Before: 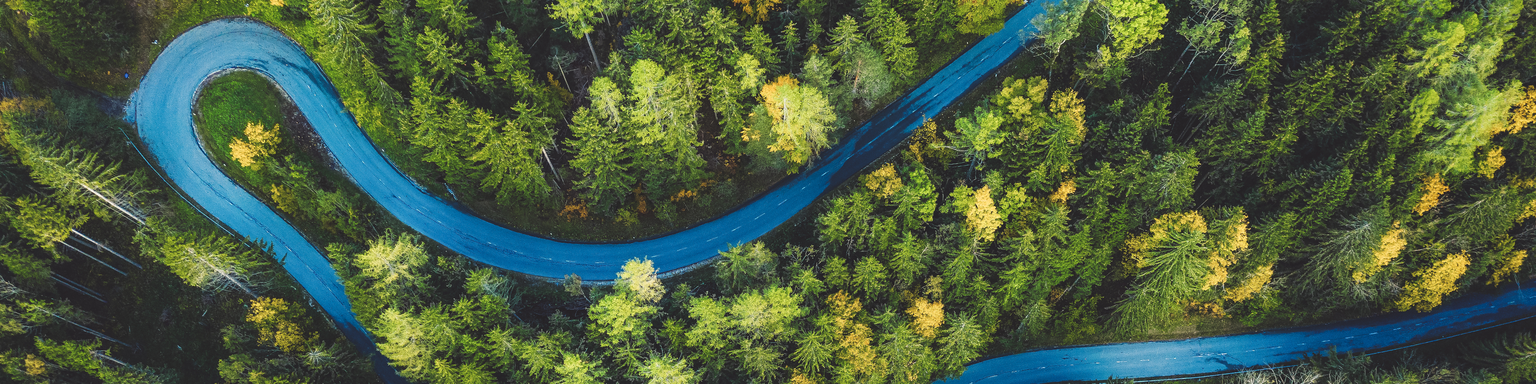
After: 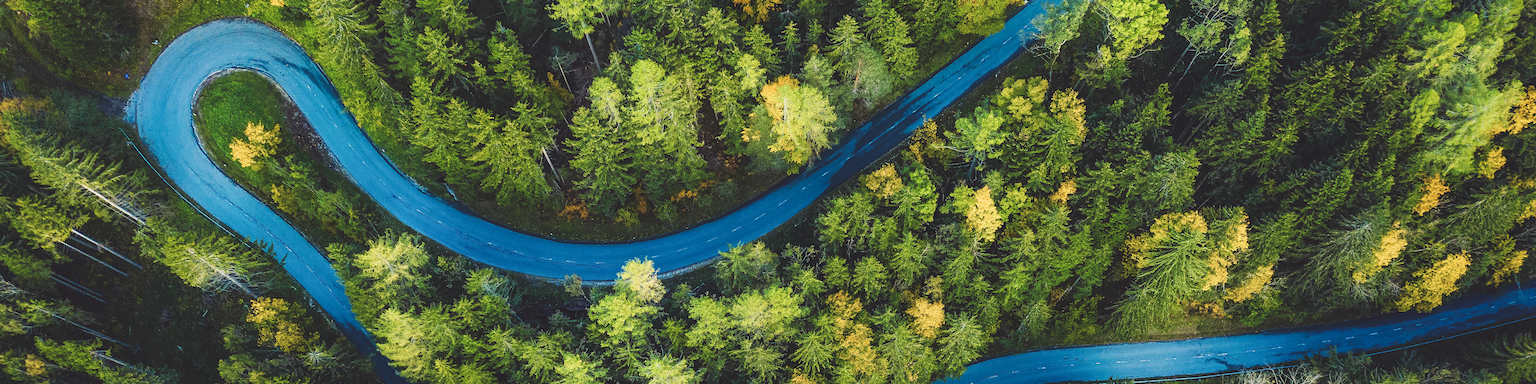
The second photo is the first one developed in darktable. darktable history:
velvia: strength 15.48%
